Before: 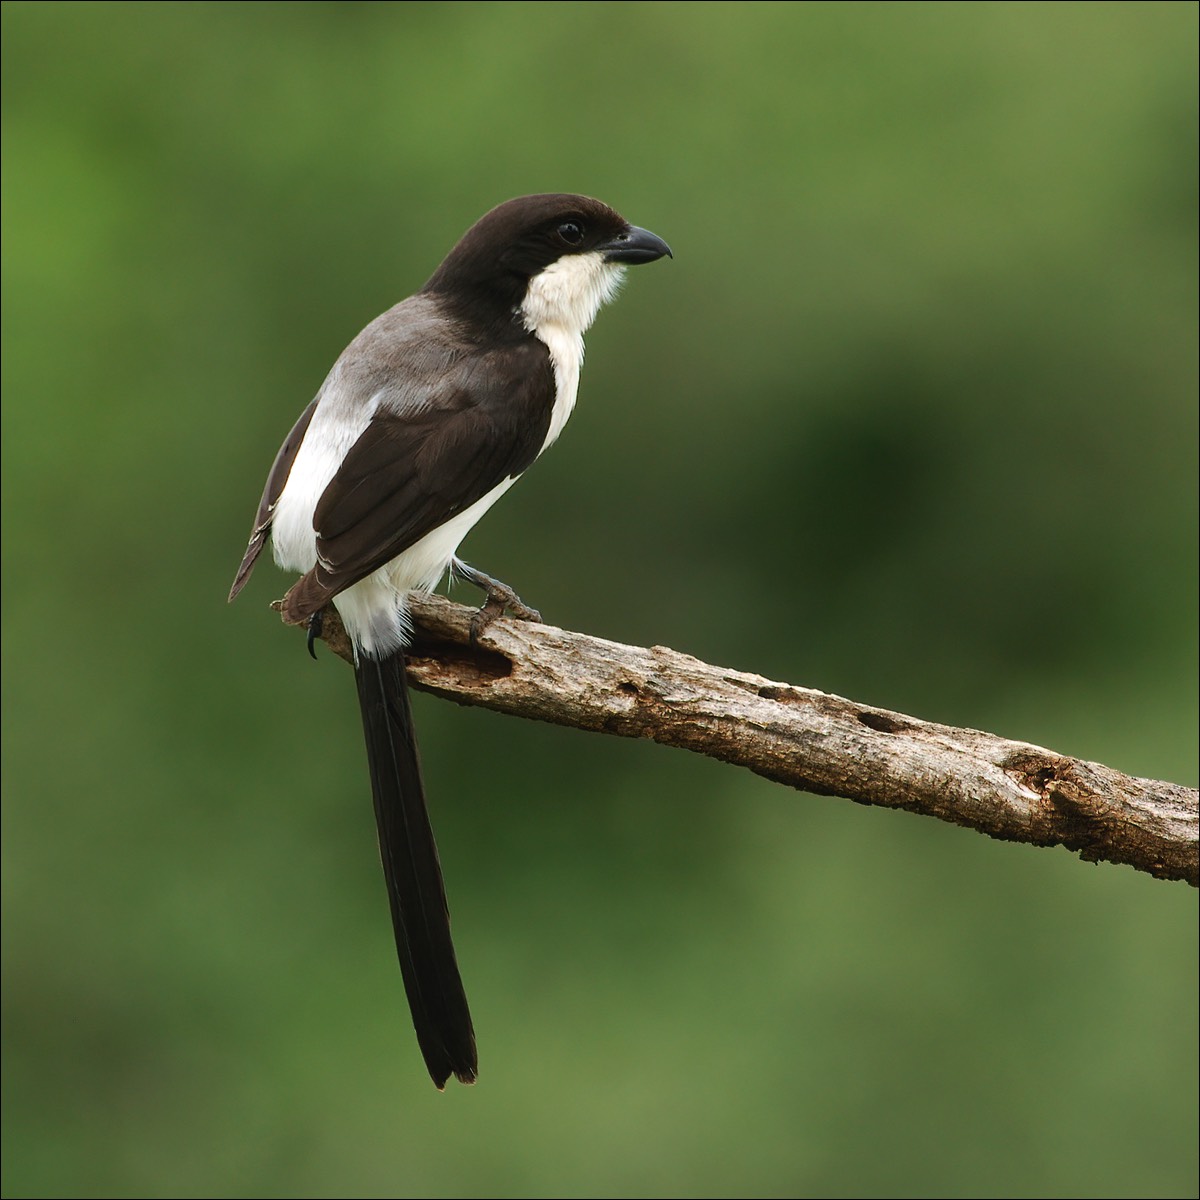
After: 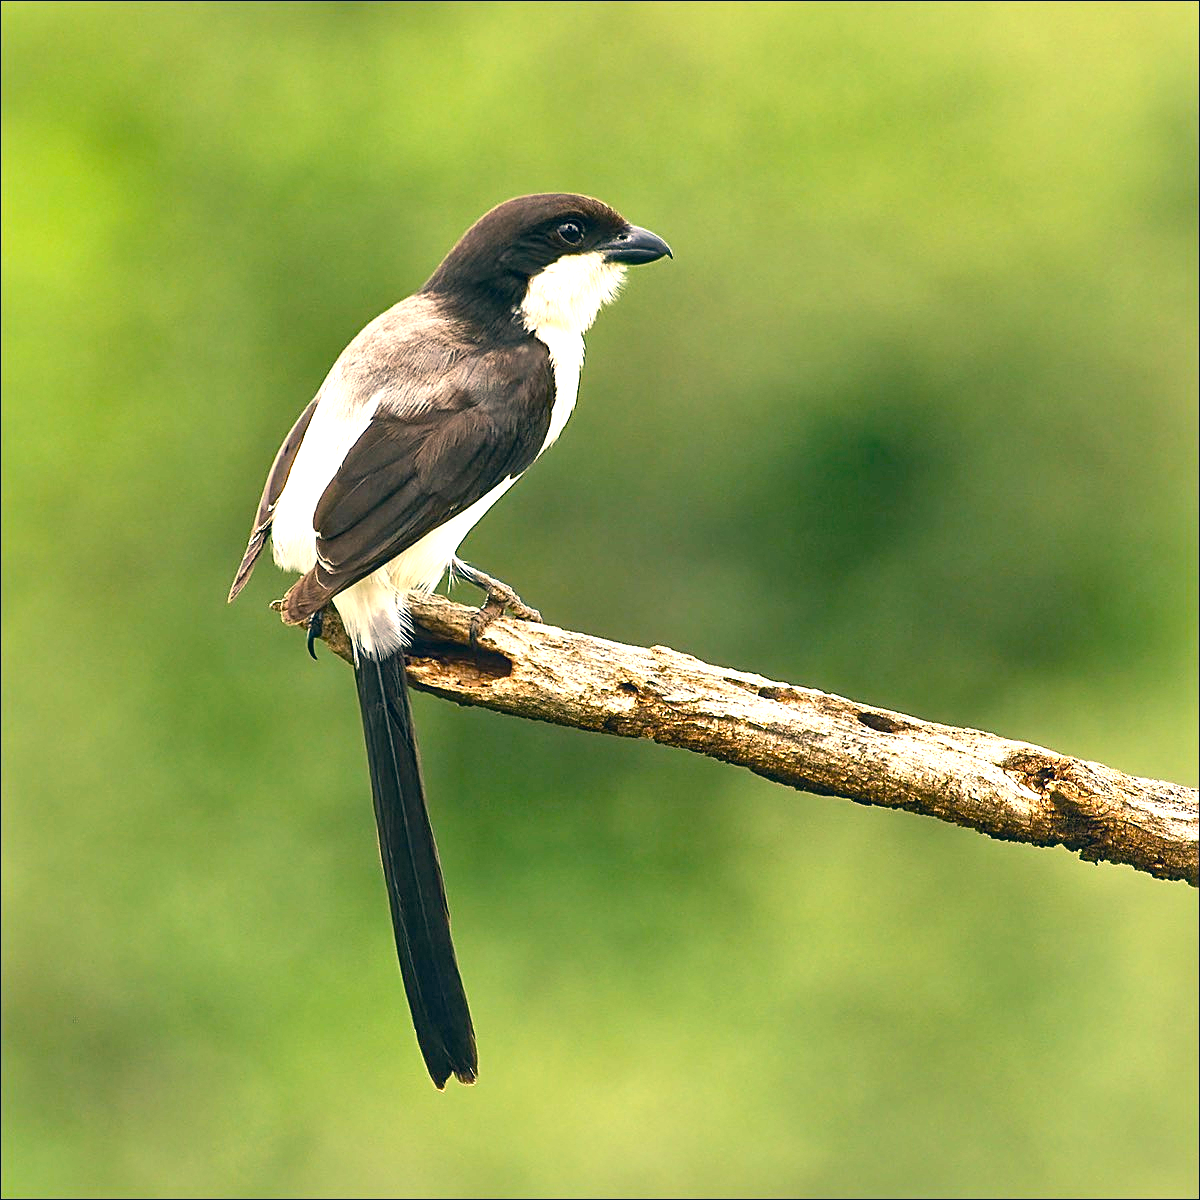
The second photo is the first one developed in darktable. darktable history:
color balance rgb: linear chroma grading › shadows -8%, linear chroma grading › global chroma 10%, perceptual saturation grading › global saturation 2%, perceptual saturation grading › highlights -2%, perceptual saturation grading › mid-tones 4%, perceptual saturation grading › shadows 8%, perceptual brilliance grading › global brilliance 2%, perceptual brilliance grading › highlights -4%, global vibrance 16%, saturation formula JzAzBz (2021)
exposure: black level correction 0, exposure 1.3 EV, compensate exposure bias true, compensate highlight preservation false
sharpen: on, module defaults
color correction: highlights a* 10.32, highlights b* 14.66, shadows a* -9.59, shadows b* -15.02
shadows and highlights: shadows 43.71, white point adjustment -1.46, soften with gaussian
local contrast: mode bilateral grid, contrast 20, coarseness 20, detail 150%, midtone range 0.2
